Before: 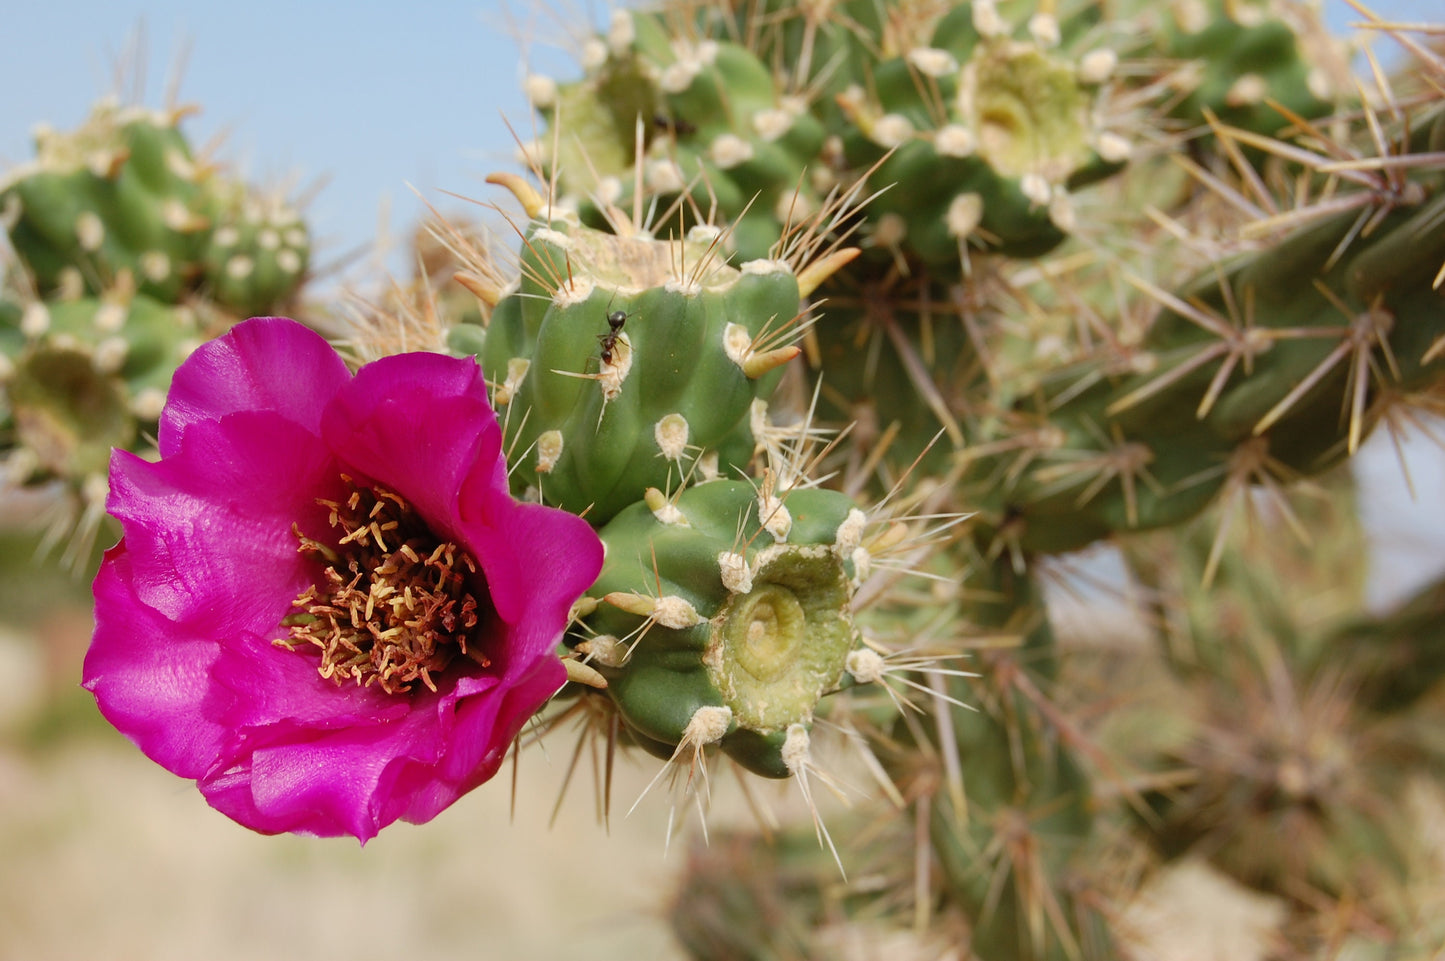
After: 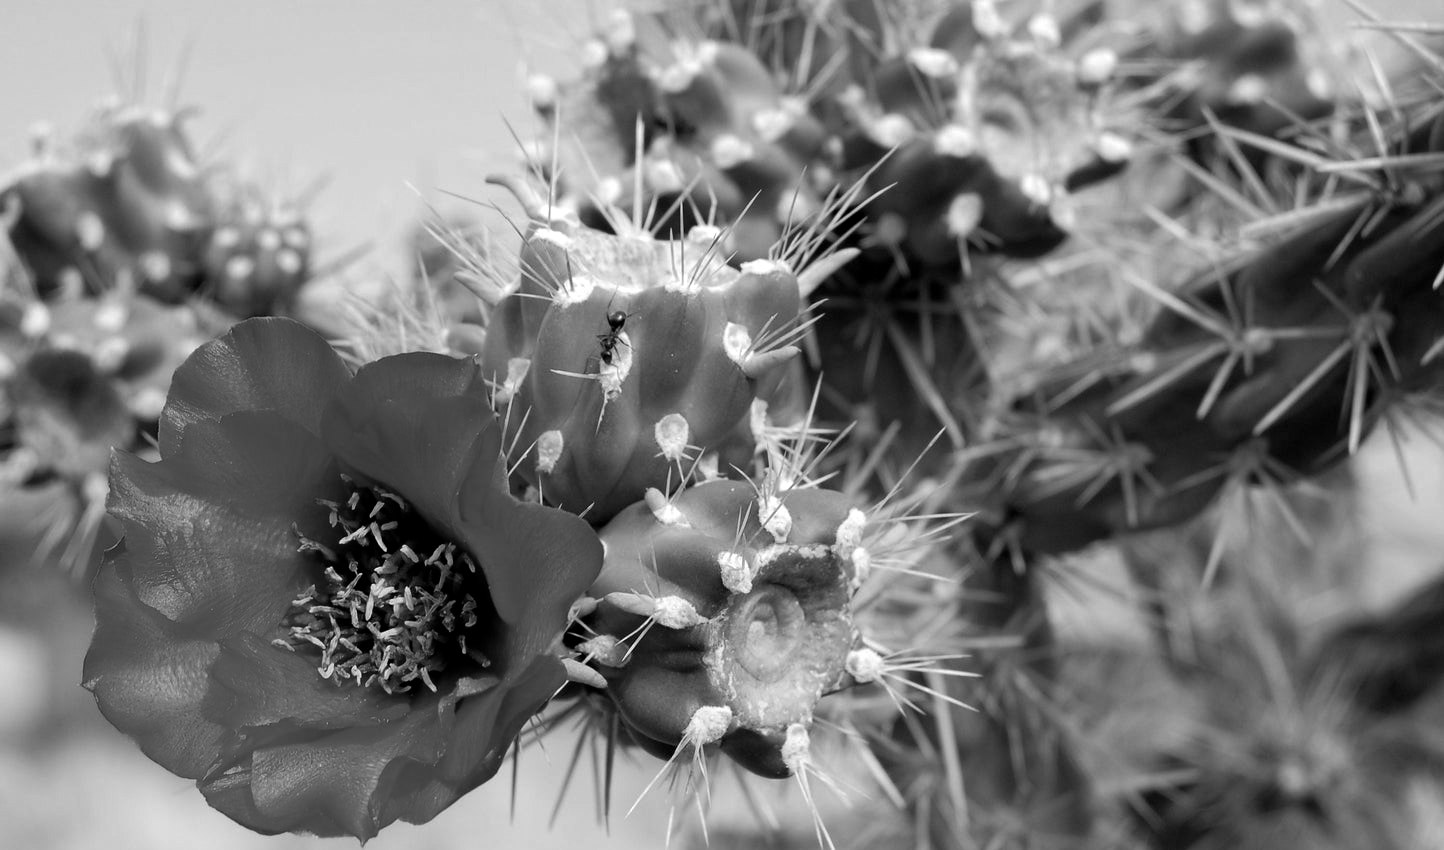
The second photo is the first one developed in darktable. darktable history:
monochrome: a -92.57, b 58.91
color balance: lift [0.991, 1, 1, 1], gamma [0.996, 1, 1, 1], input saturation 98.52%, contrast 20.34%, output saturation 103.72%
crop and rotate: top 0%, bottom 11.49%
